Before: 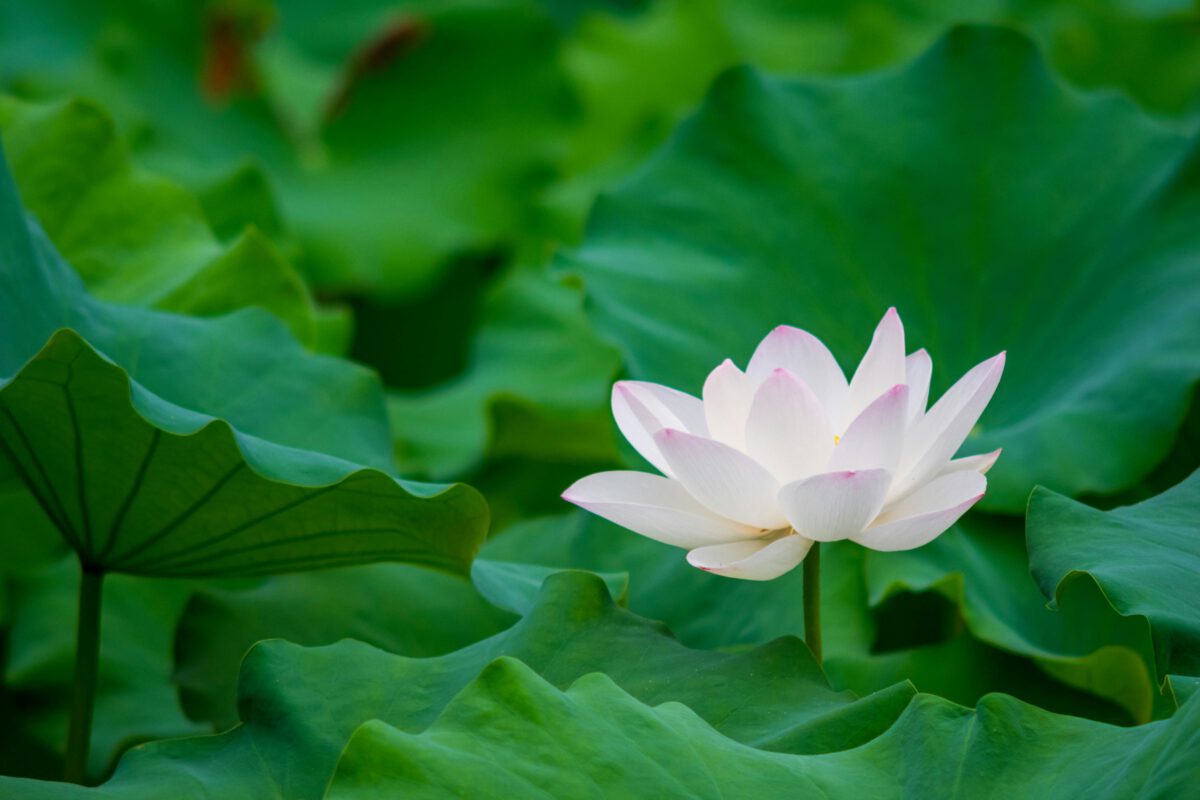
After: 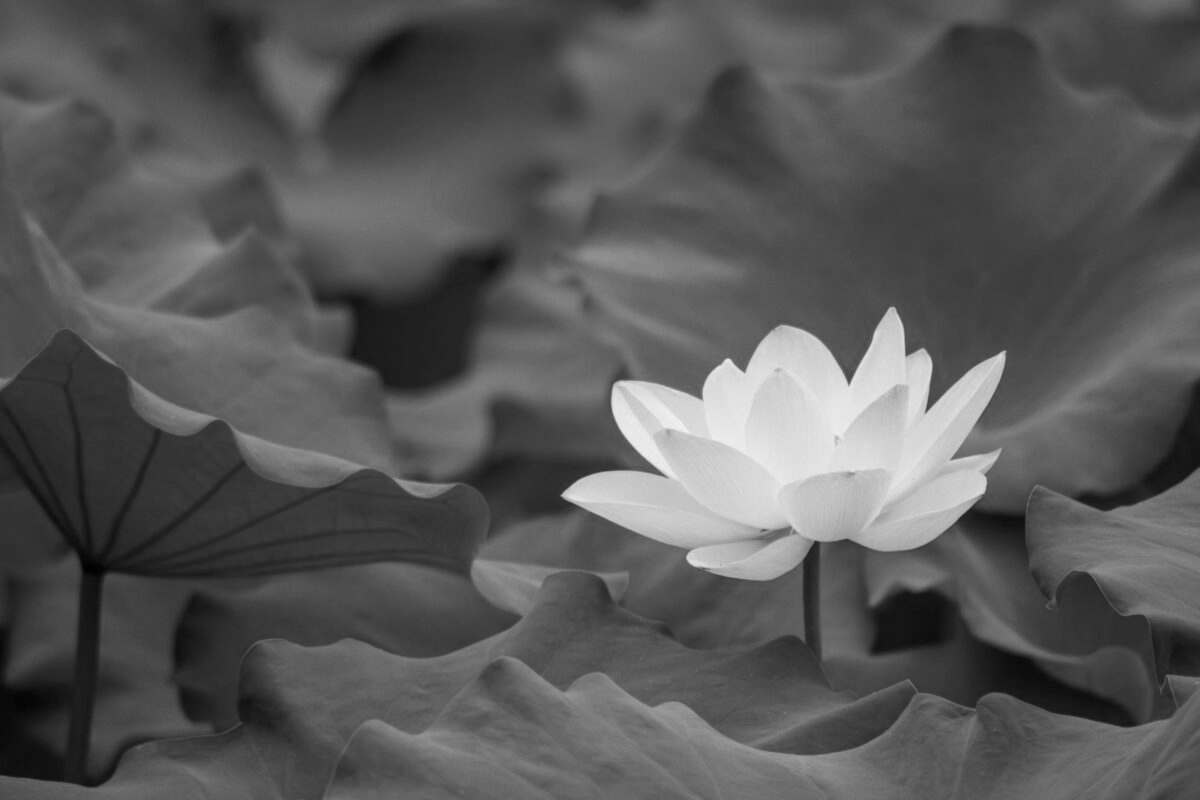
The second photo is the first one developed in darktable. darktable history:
color calibration: output gray [0.18, 0.41, 0.41, 0], illuminant Planckian (black body), x 0.378, y 0.374, temperature 4047.16 K
